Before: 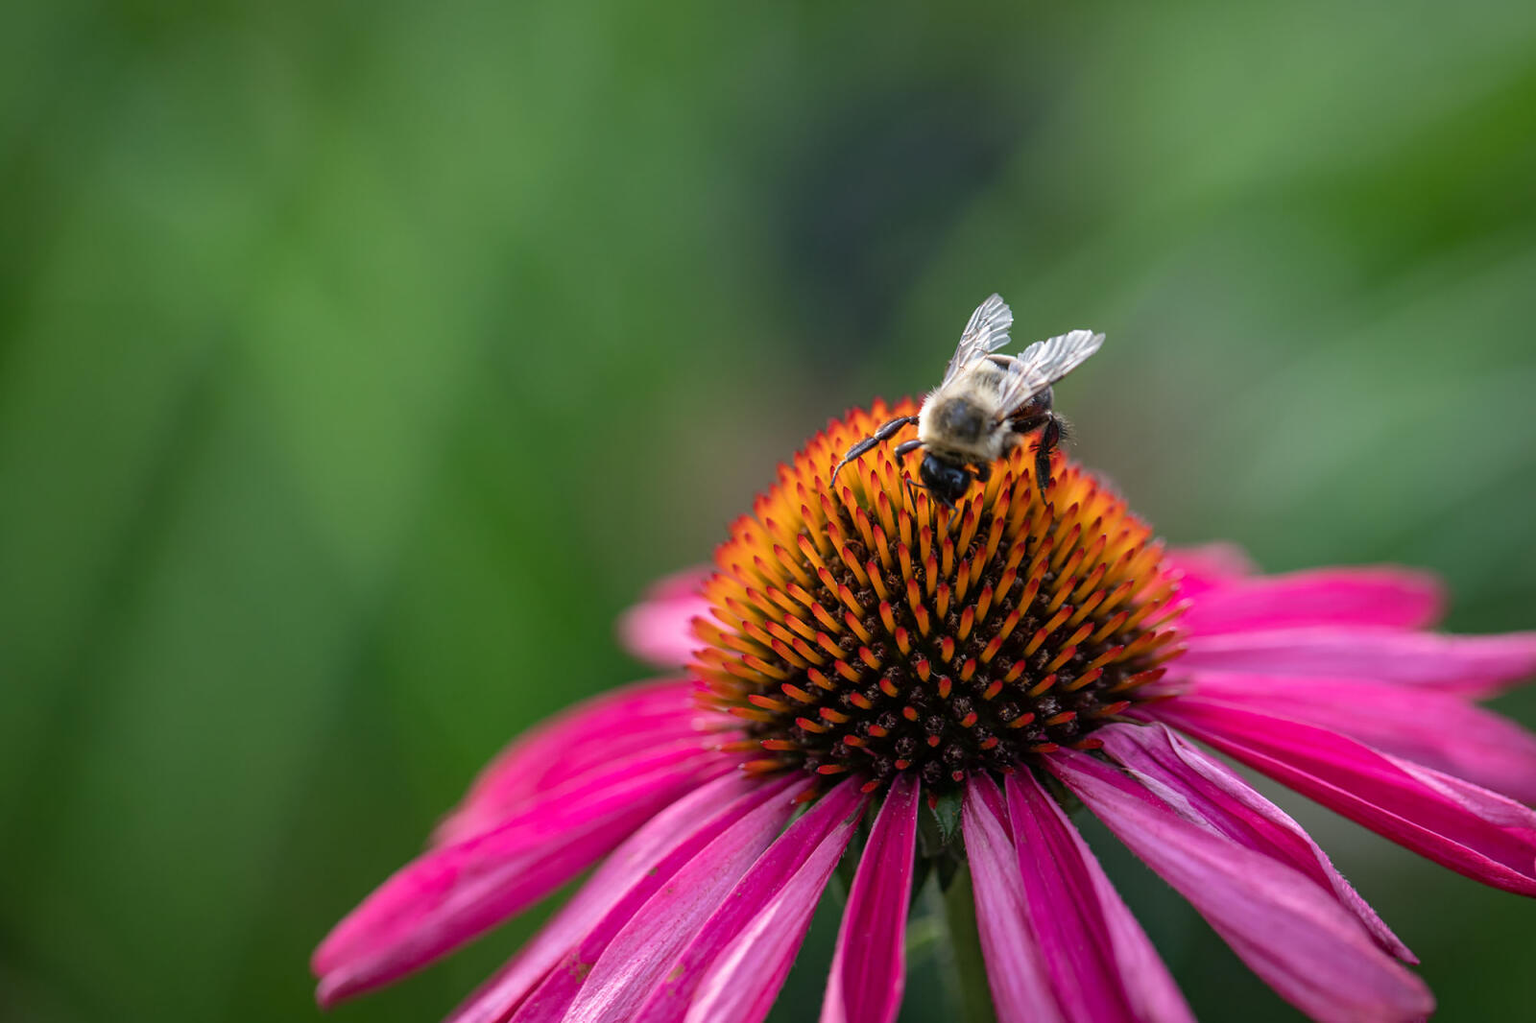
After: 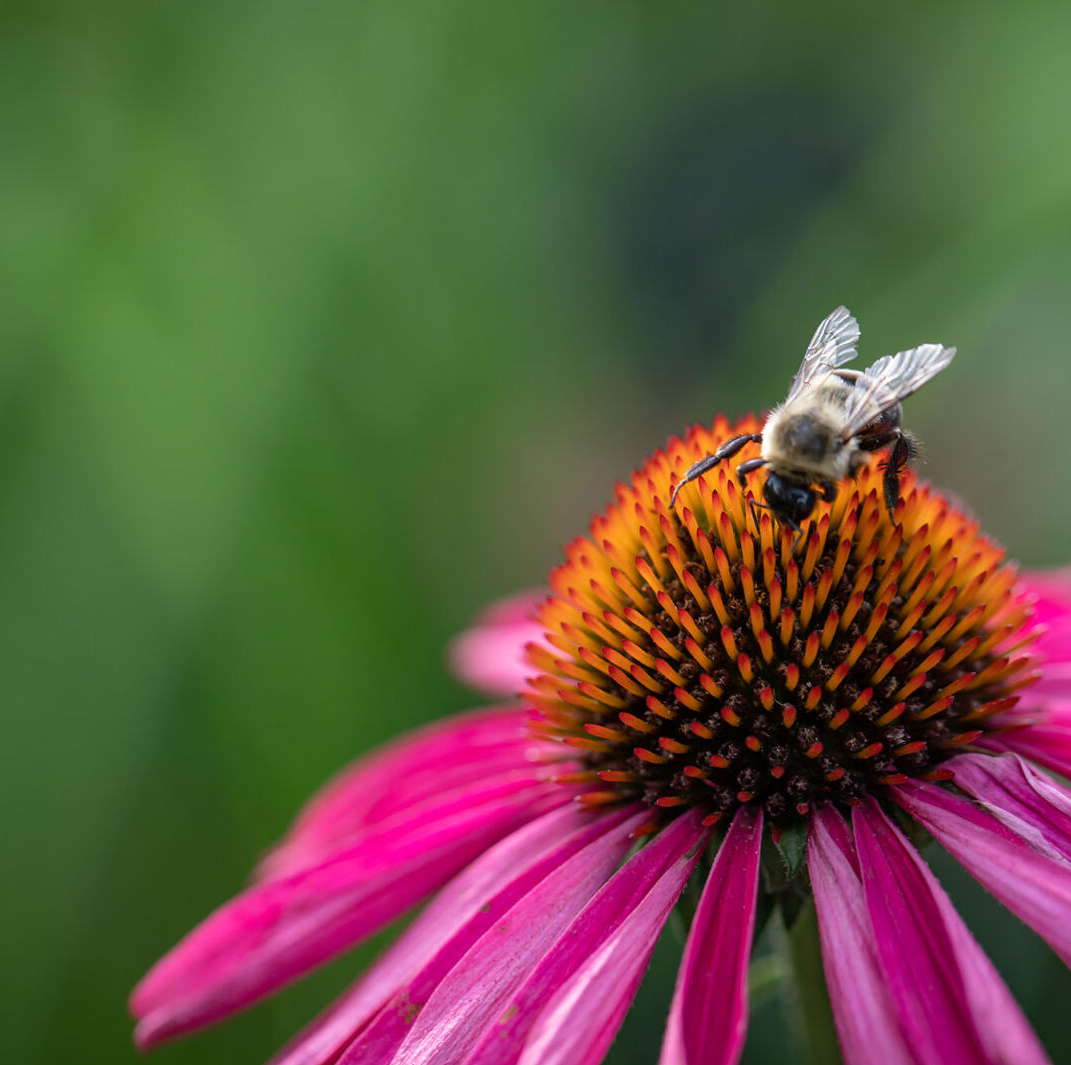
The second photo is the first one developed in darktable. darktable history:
crop and rotate: left 12.278%, right 20.727%
